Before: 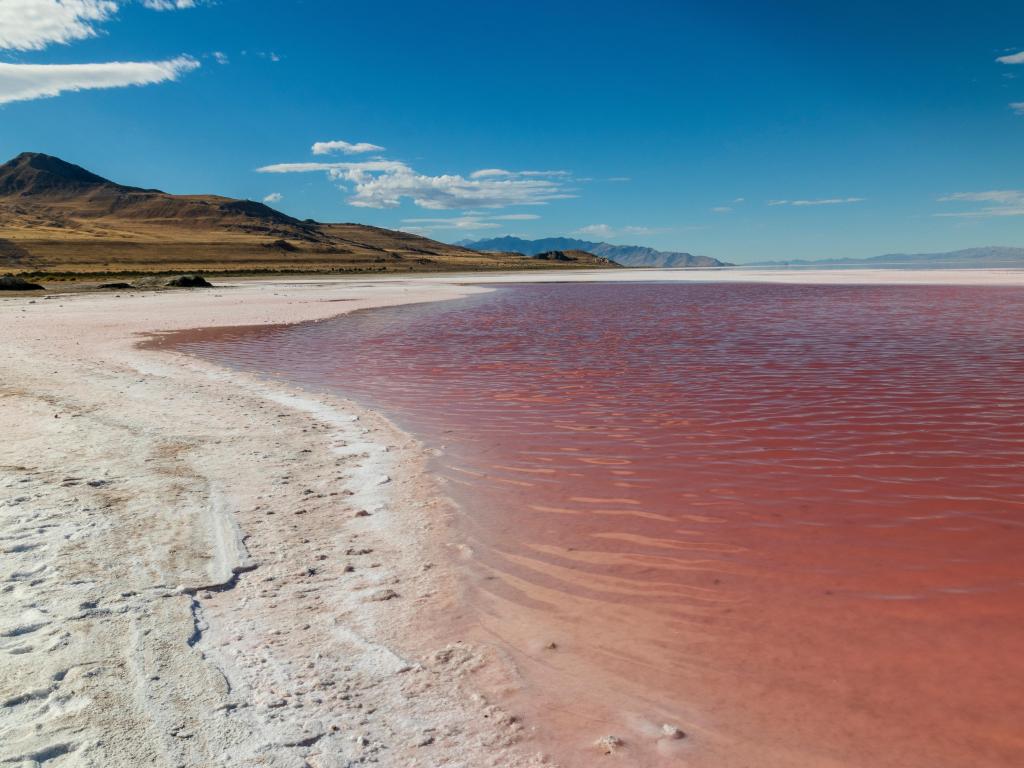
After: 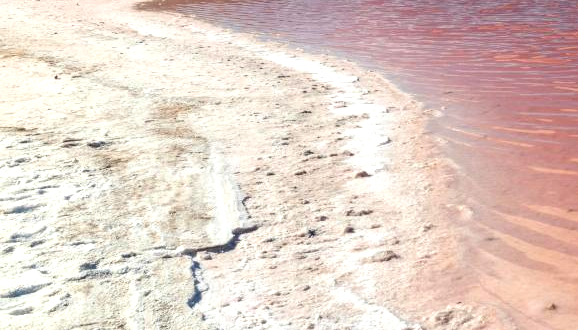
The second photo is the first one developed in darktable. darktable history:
crop: top 44.257%, right 43.545%, bottom 12.734%
exposure: exposure 0.743 EV, compensate highlight preservation false
